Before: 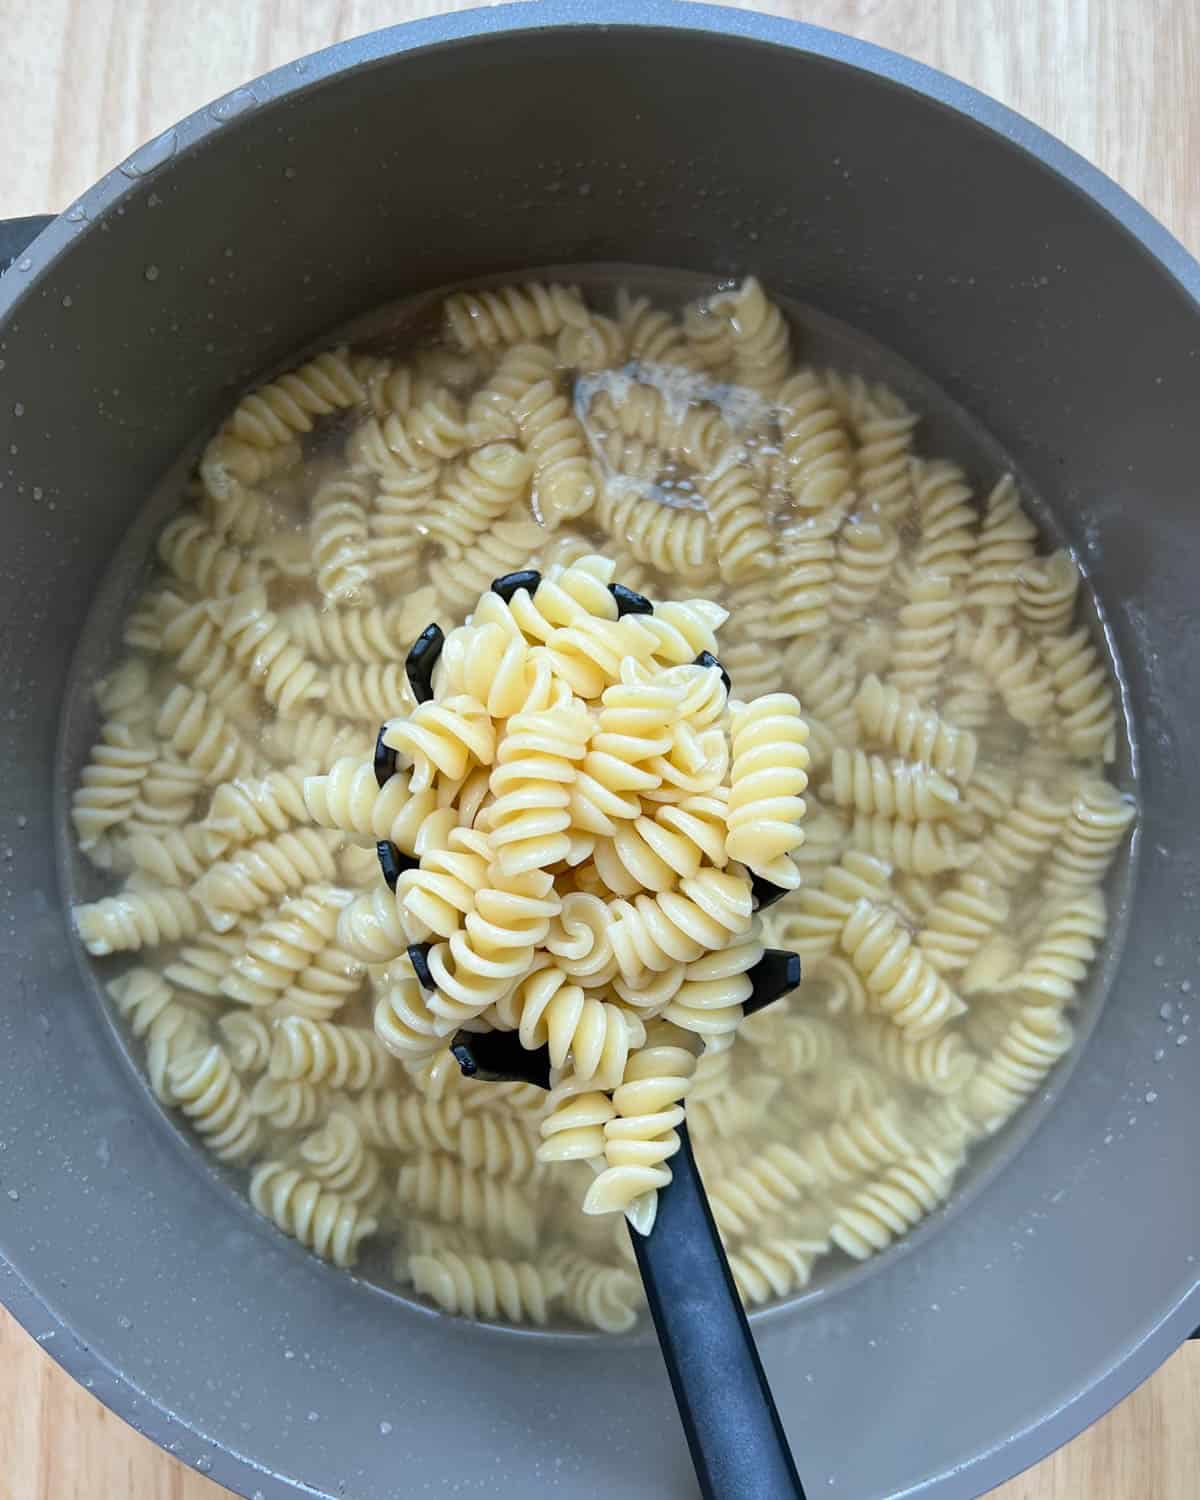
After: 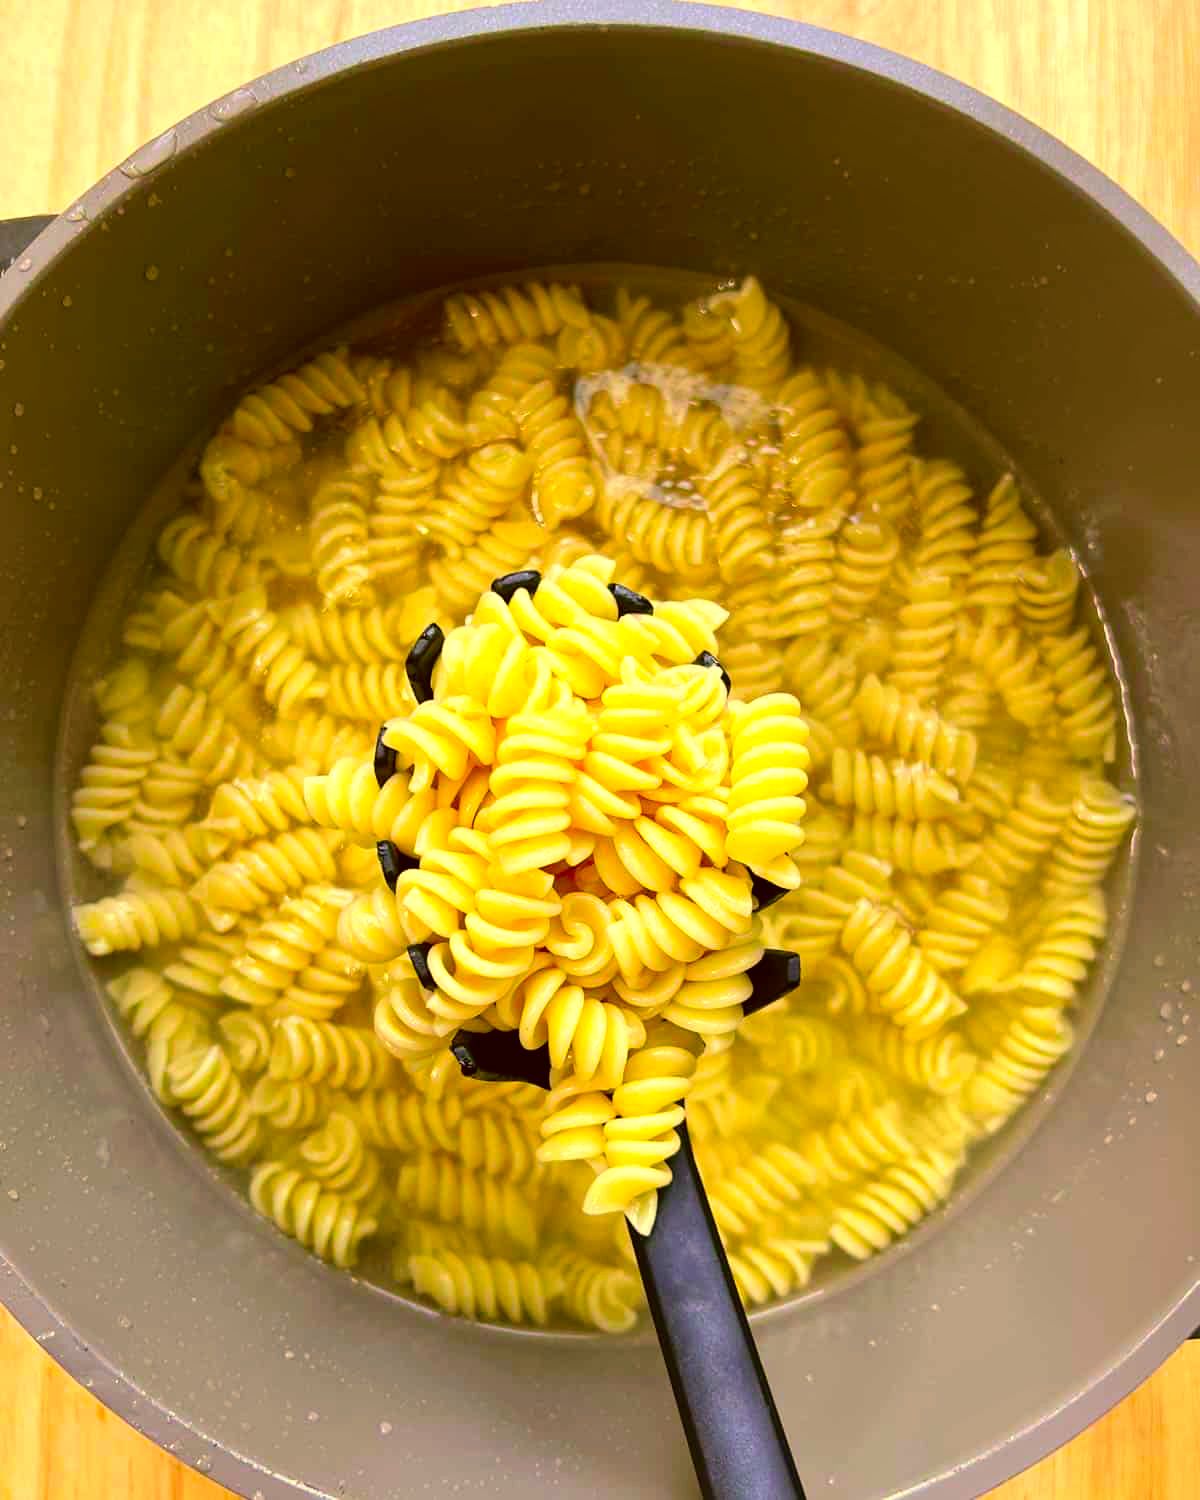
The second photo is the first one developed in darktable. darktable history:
color correction: highlights a* 10.97, highlights b* 30.33, shadows a* 2.62, shadows b* 17.15, saturation 1.76
tone equalizer: -8 EV -0.381 EV, -7 EV -0.396 EV, -6 EV -0.314 EV, -5 EV -0.227 EV, -3 EV 0.228 EV, -2 EV 0.363 EV, -1 EV 0.399 EV, +0 EV 0.435 EV, mask exposure compensation -0.507 EV
